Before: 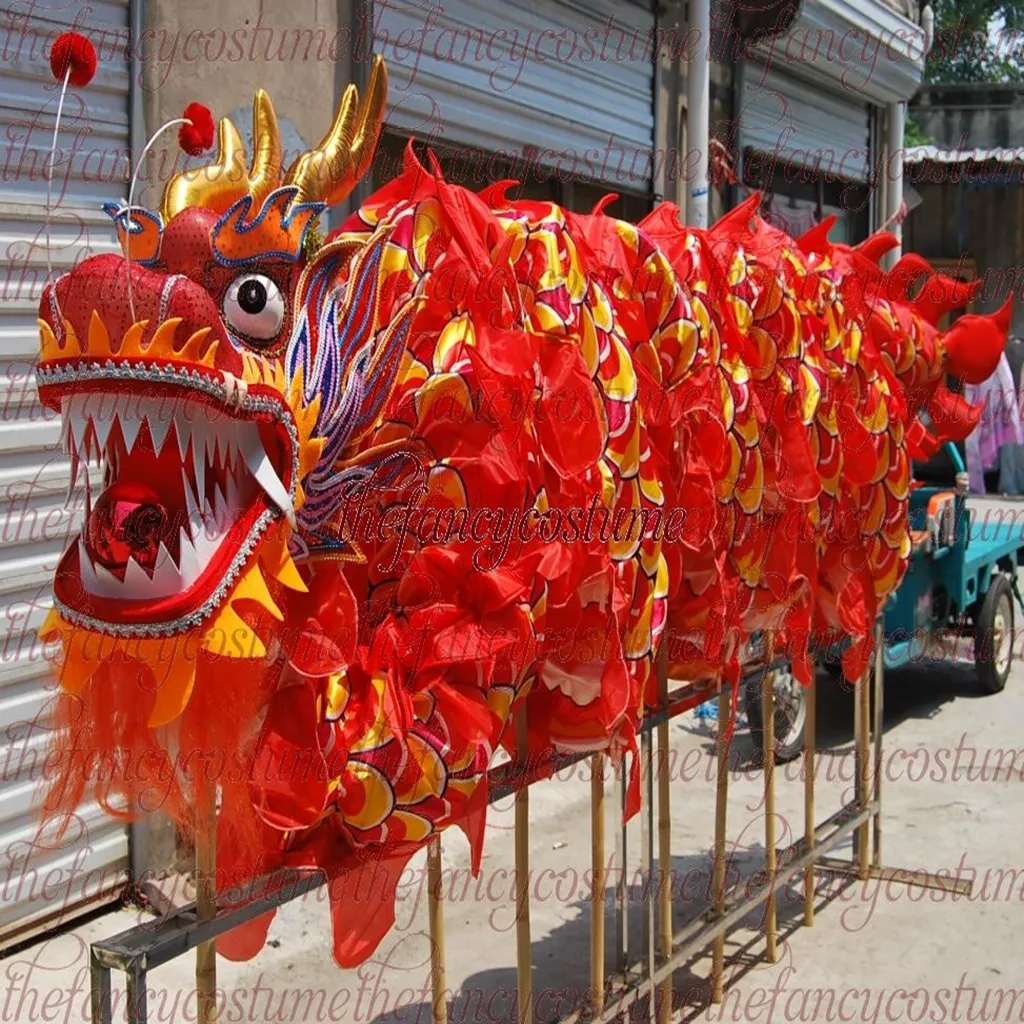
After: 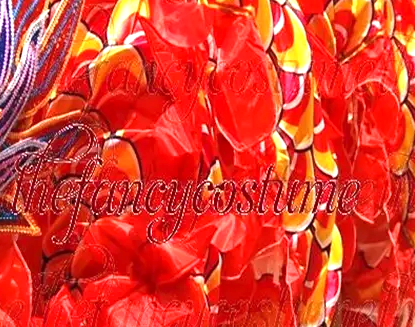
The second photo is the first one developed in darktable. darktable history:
exposure: exposure 1 EV, compensate highlight preservation false
local contrast: mode bilateral grid, contrast 20, coarseness 50, detail 120%, midtone range 0.2
crop: left 31.841%, top 32.127%, right 27.537%, bottom 35.897%
